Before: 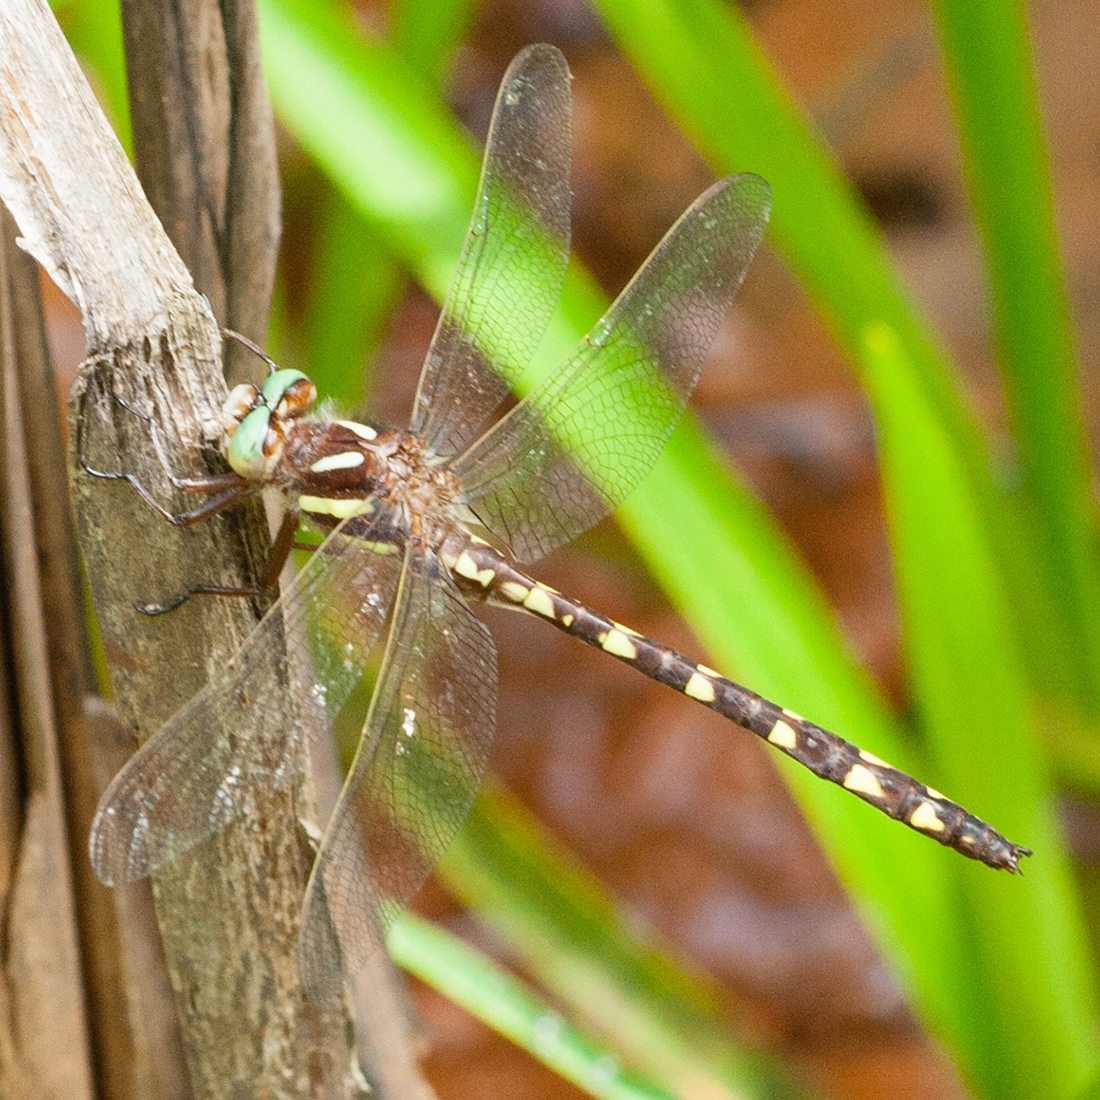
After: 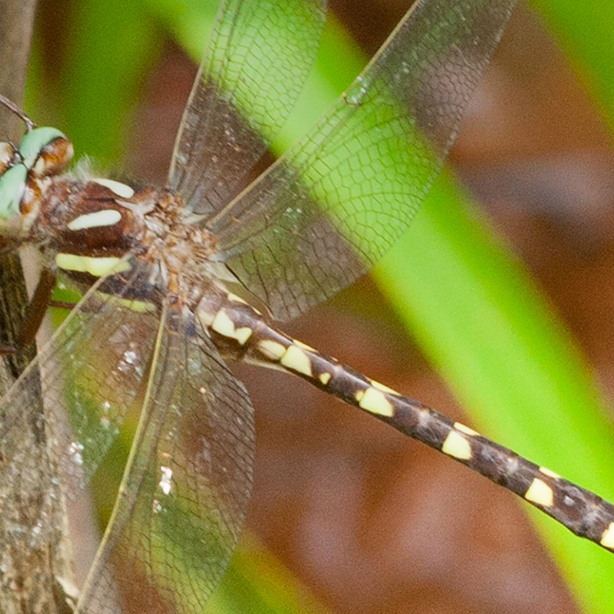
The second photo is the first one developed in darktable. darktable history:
crop and rotate: left 22.13%, top 22.054%, right 22.026%, bottom 22.102%
graduated density: on, module defaults
